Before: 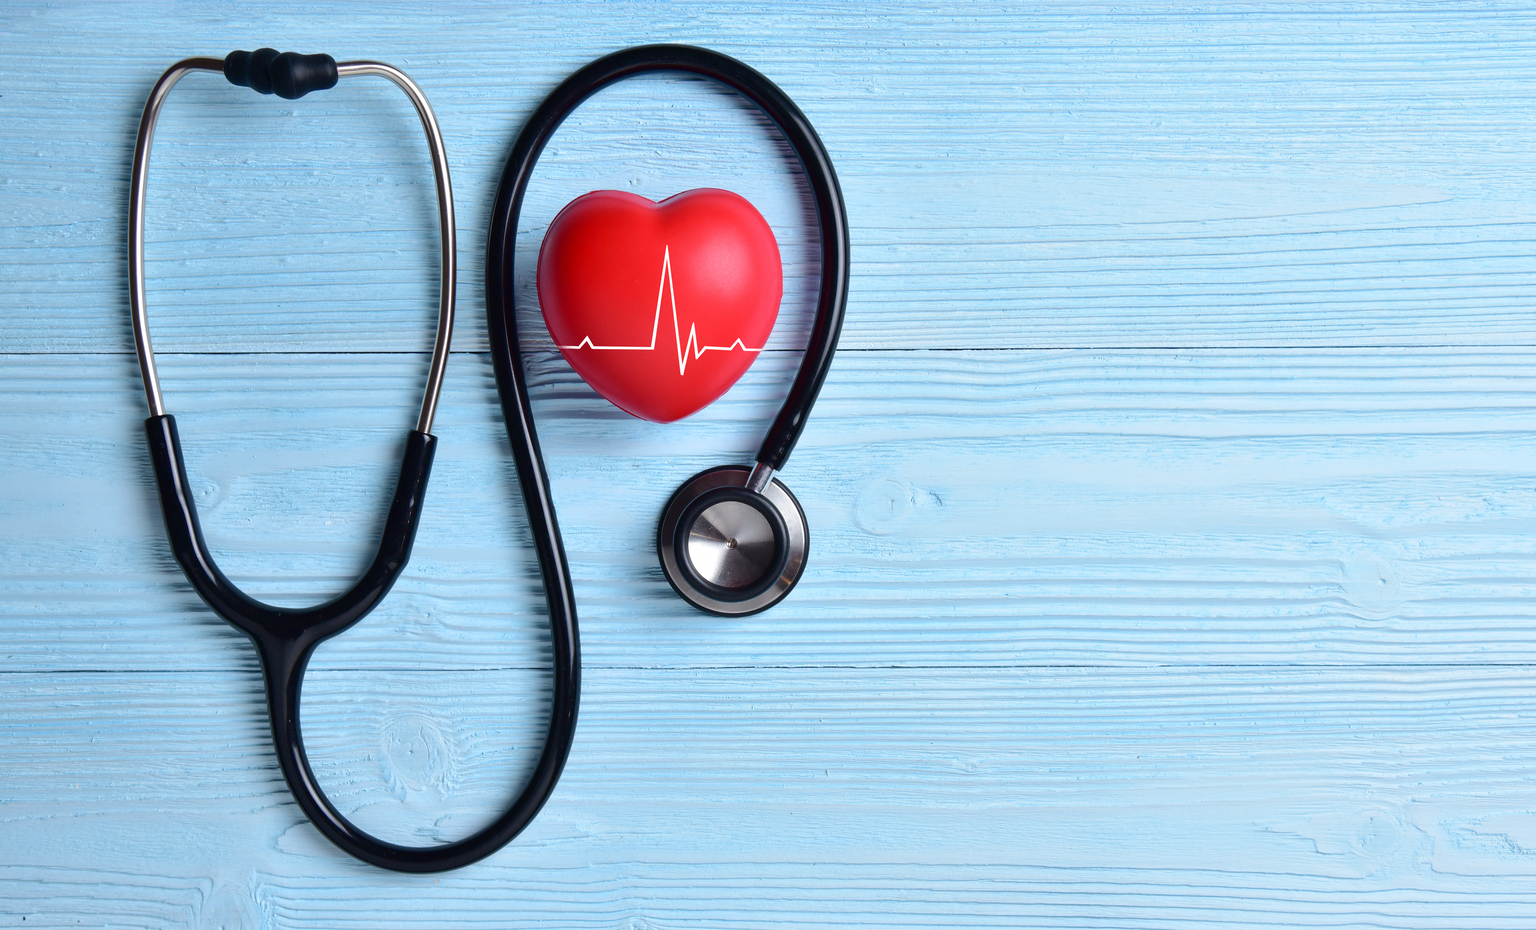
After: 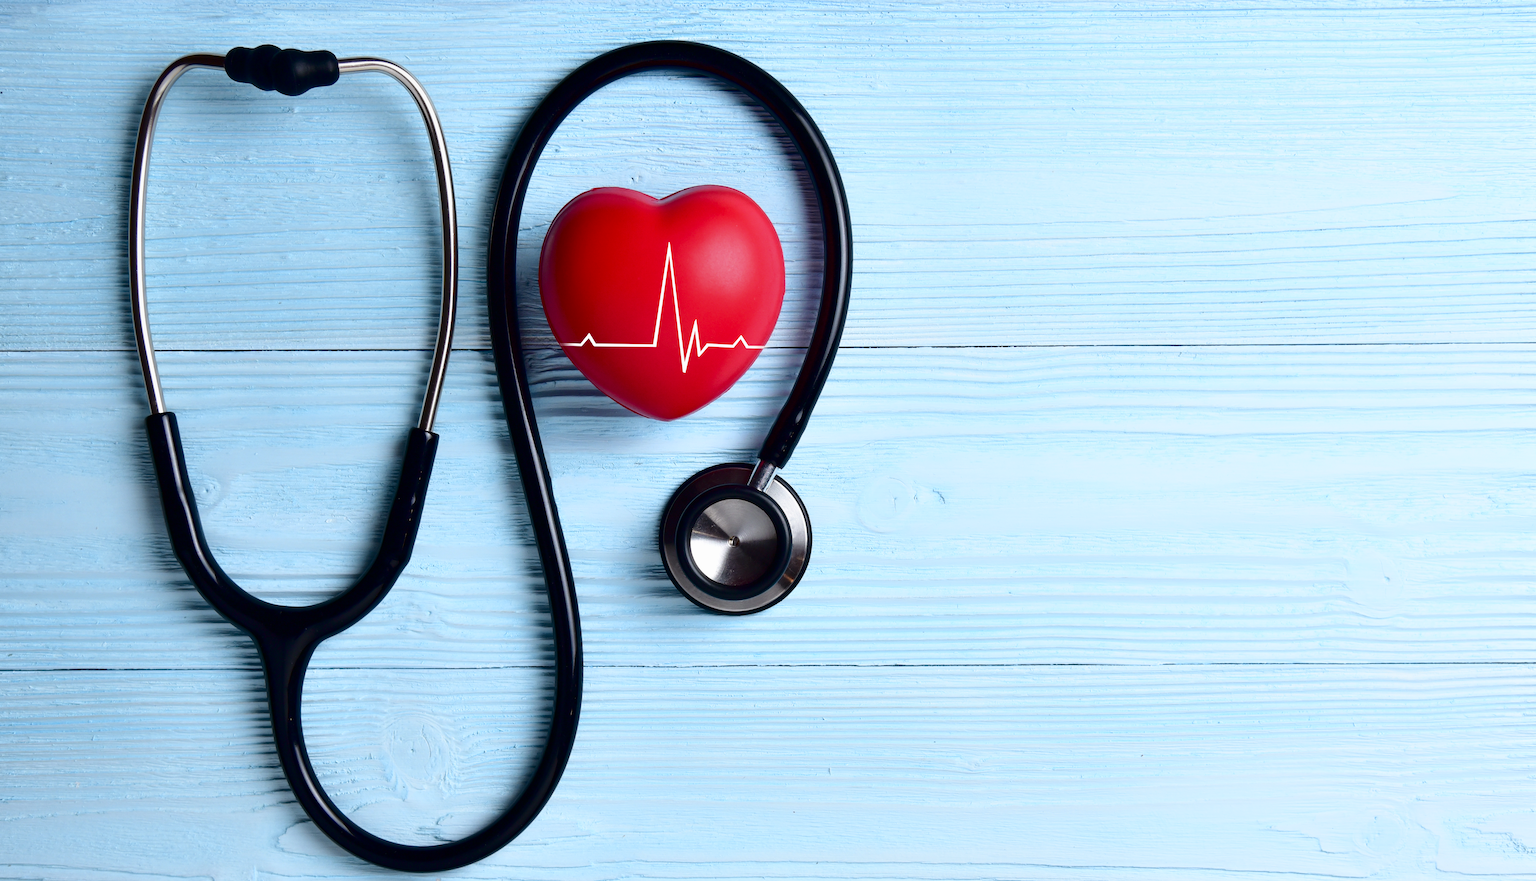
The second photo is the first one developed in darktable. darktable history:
crop: top 0.448%, right 0.264%, bottom 5.045%
shadows and highlights: shadows -62.32, white point adjustment -5.22, highlights 61.59
contrast brightness saturation: brightness -0.09
